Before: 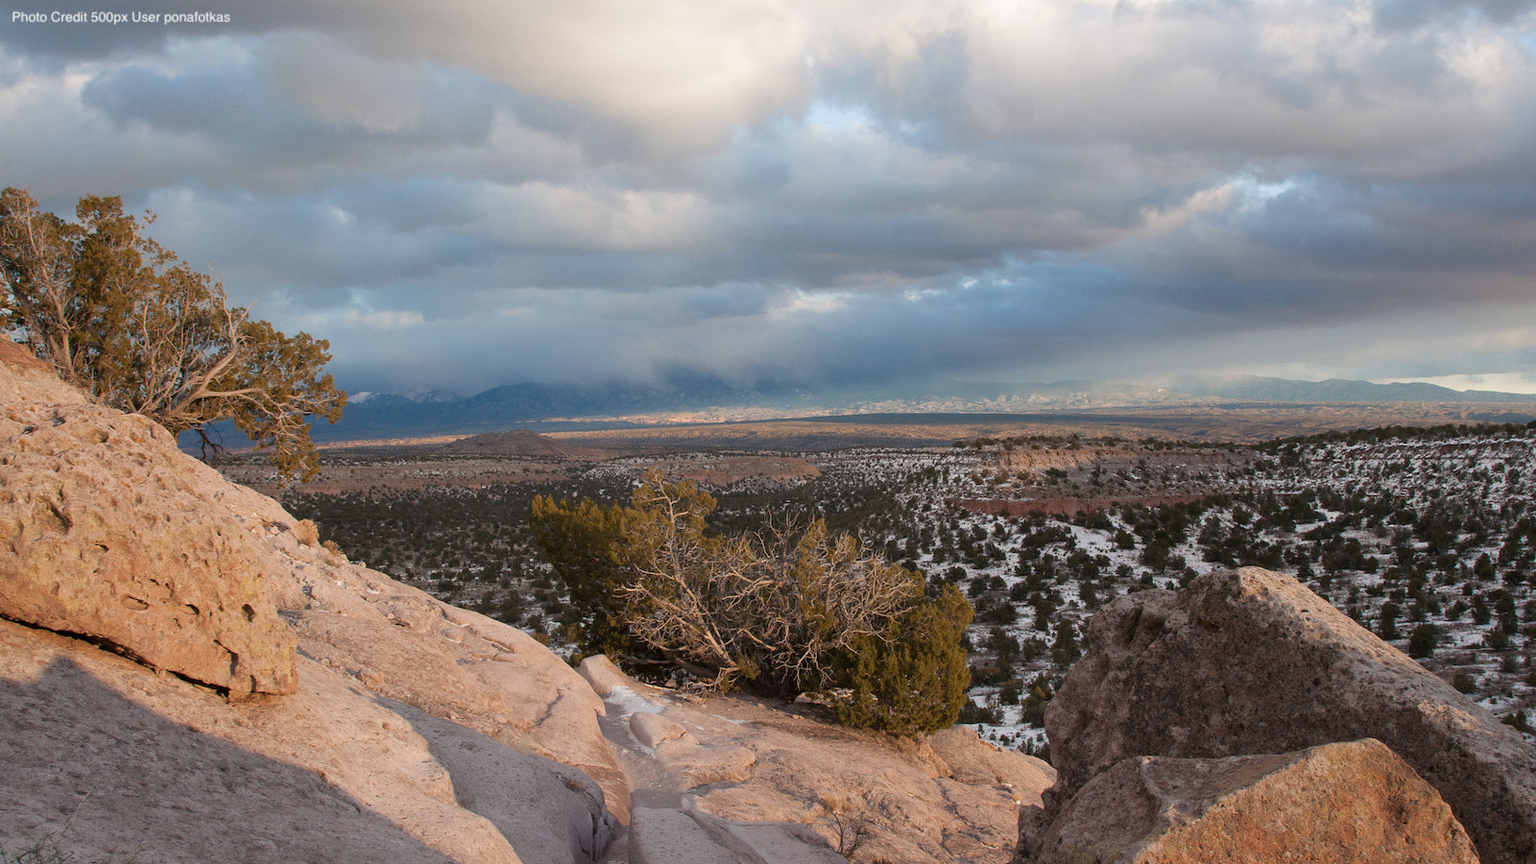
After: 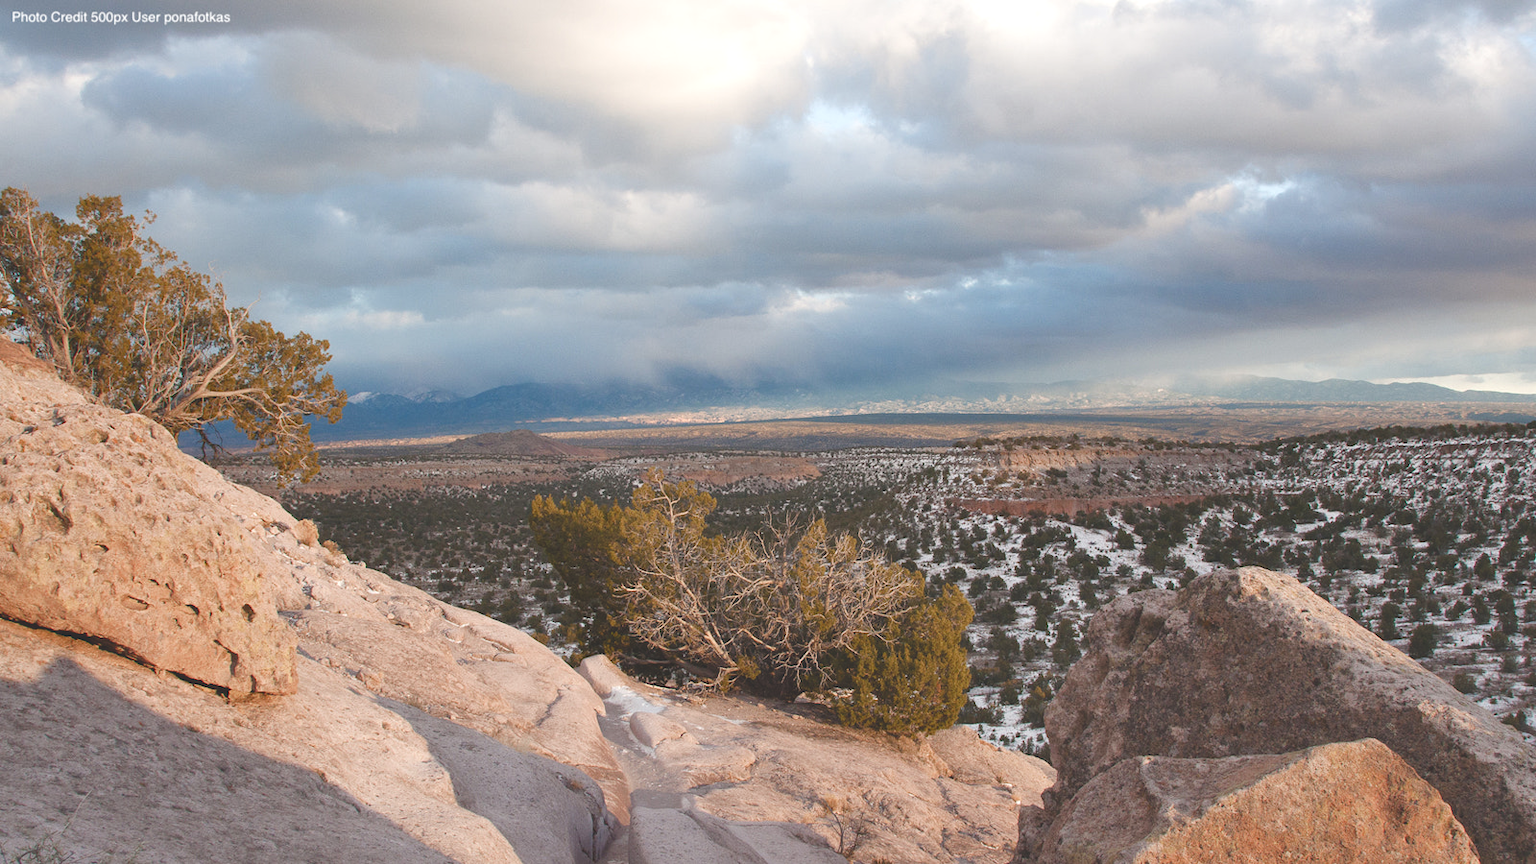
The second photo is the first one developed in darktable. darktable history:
exposure: black level correction -0.016, compensate exposure bias true, compensate highlight preservation false
shadows and highlights: radius 113.14, shadows 51.4, white point adjustment 9.08, highlights -3.23, soften with gaussian
tone equalizer: on, module defaults
color balance rgb: highlights gain › luminance 15.066%, perceptual saturation grading › global saturation 20%, perceptual saturation grading › highlights -50.468%, perceptual saturation grading › shadows 30.296%, contrast -9.847%
